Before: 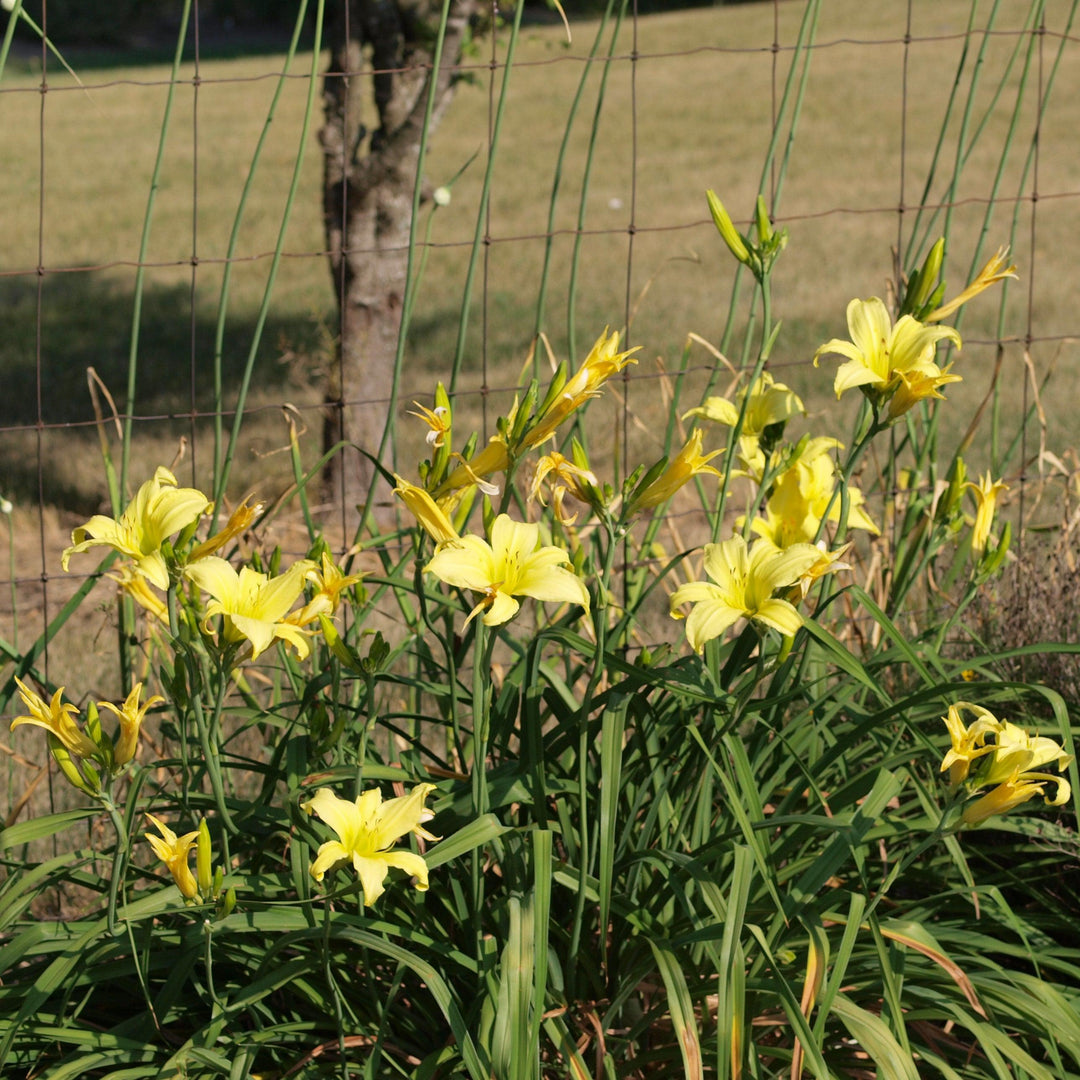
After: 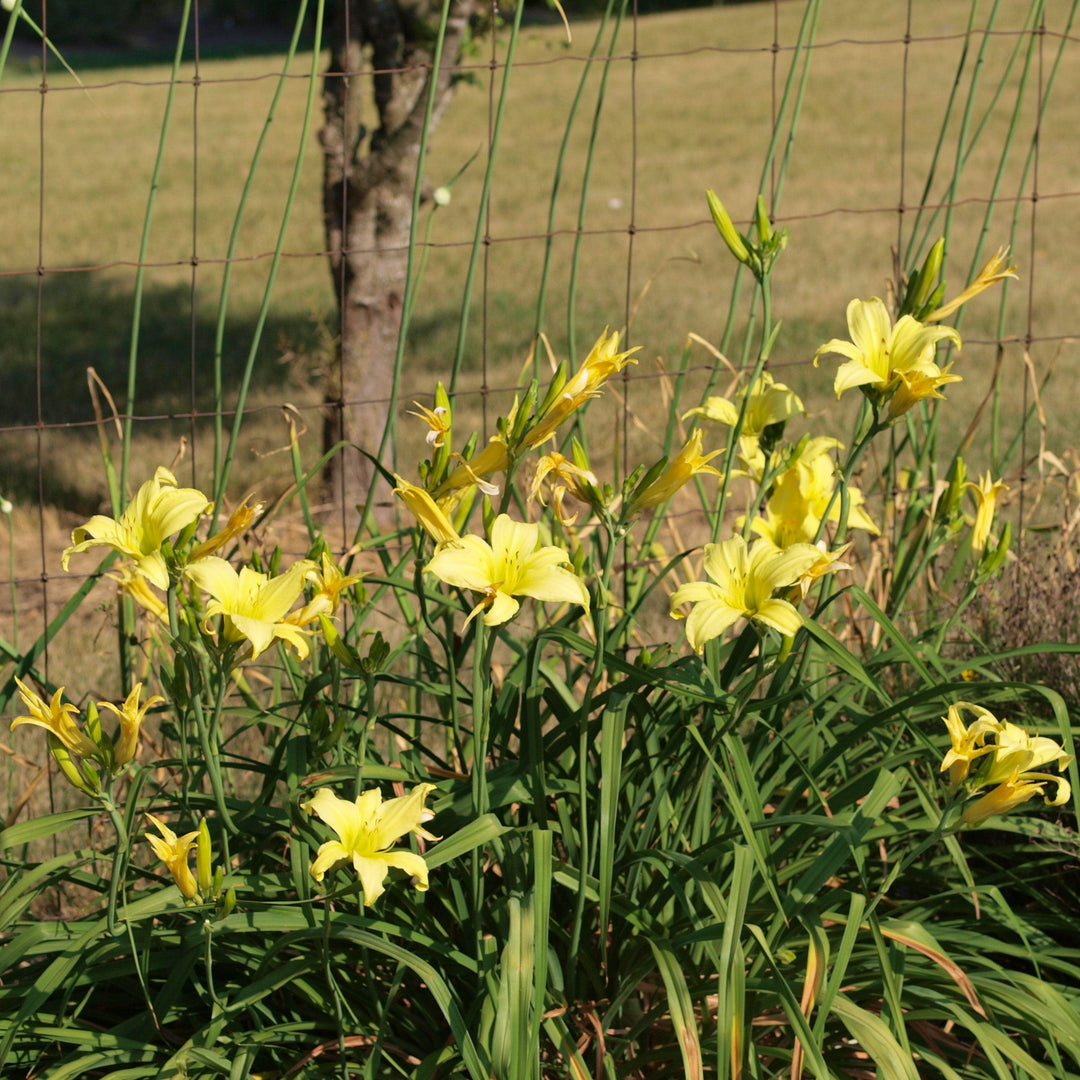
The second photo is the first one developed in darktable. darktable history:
base curve: exposure shift 0, preserve colors none
velvia: on, module defaults
